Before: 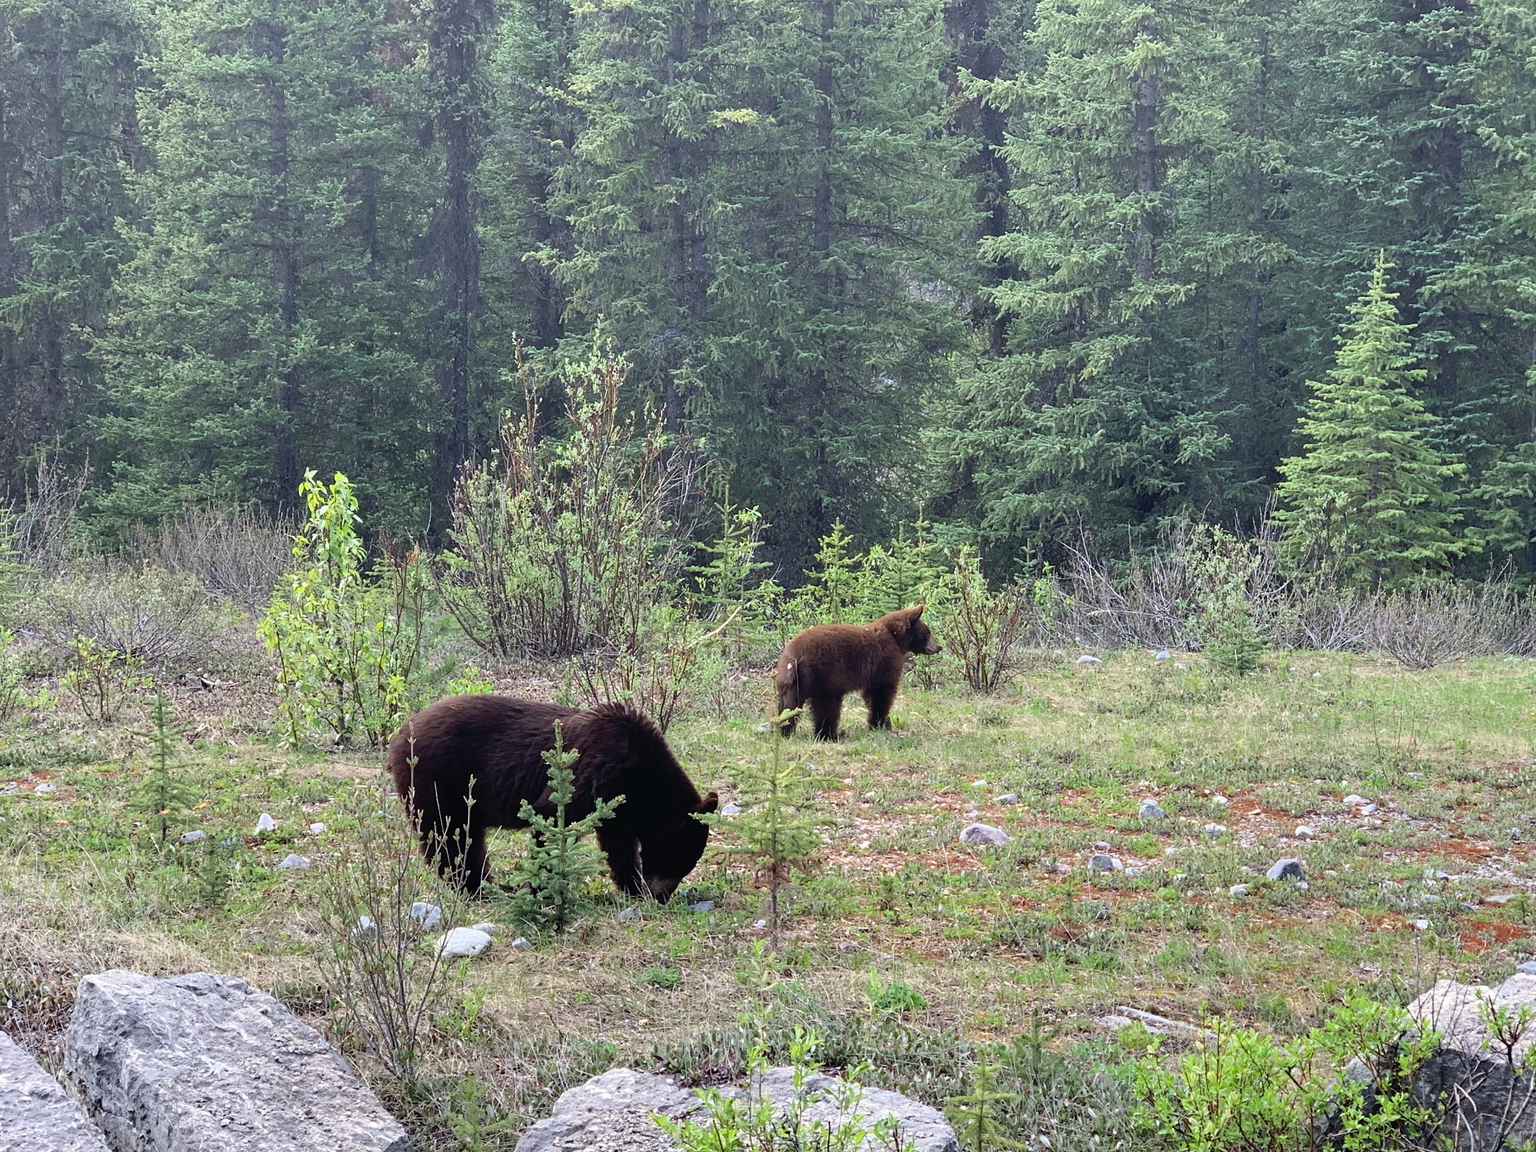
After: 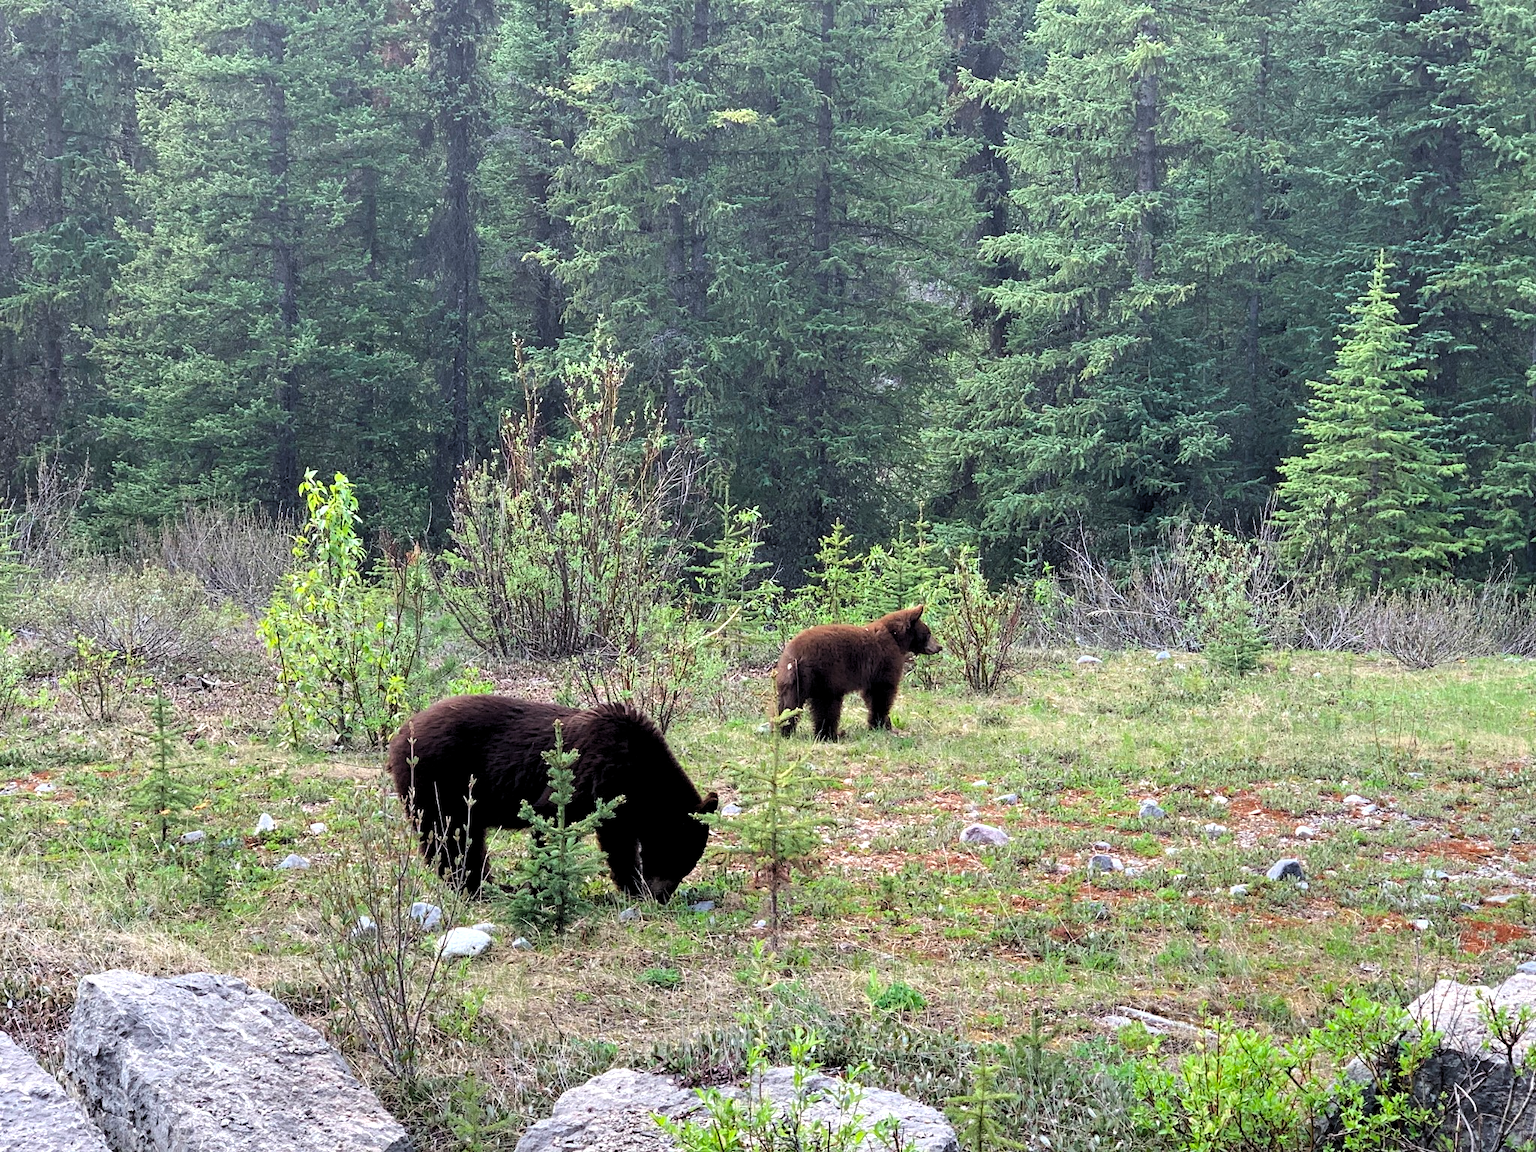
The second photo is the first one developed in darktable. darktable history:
levels: black 0.026%, levels [0.062, 0.494, 0.925]
